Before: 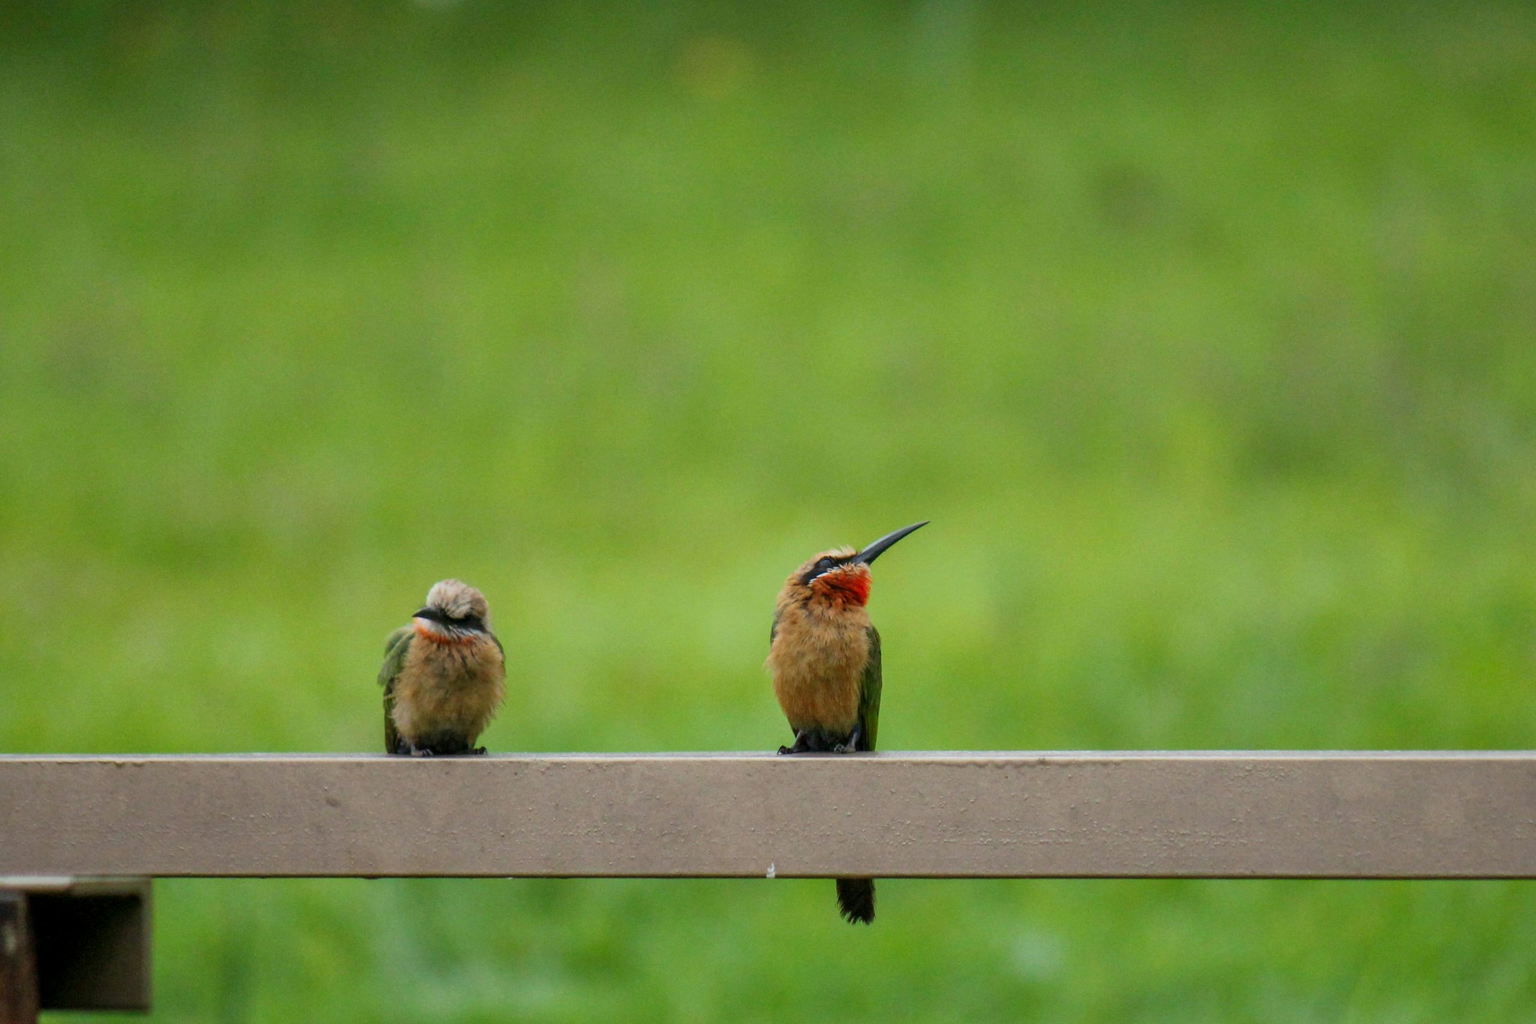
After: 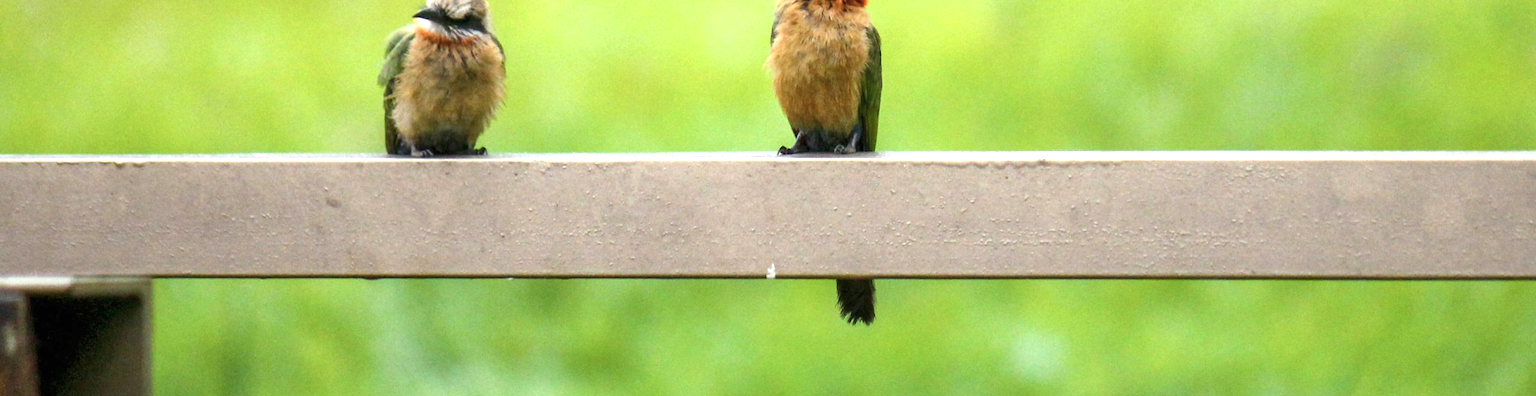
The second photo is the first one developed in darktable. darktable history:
crop and rotate: top 58.56%, bottom 2.719%
color balance rgb: perceptual saturation grading › global saturation 25.139%, perceptual brilliance grading › global brilliance 10.758%
tone equalizer: -8 EV 0.21 EV, -7 EV 0.385 EV, -6 EV 0.383 EV, -5 EV 0.217 EV, -3 EV -0.263 EV, -2 EV -0.427 EV, -1 EV -0.415 EV, +0 EV -0.26 EV, luminance estimator HSV value / RGB max
exposure: black level correction 0, exposure 1.104 EV, compensate highlight preservation false
contrast brightness saturation: contrast 0.097, saturation -0.288
